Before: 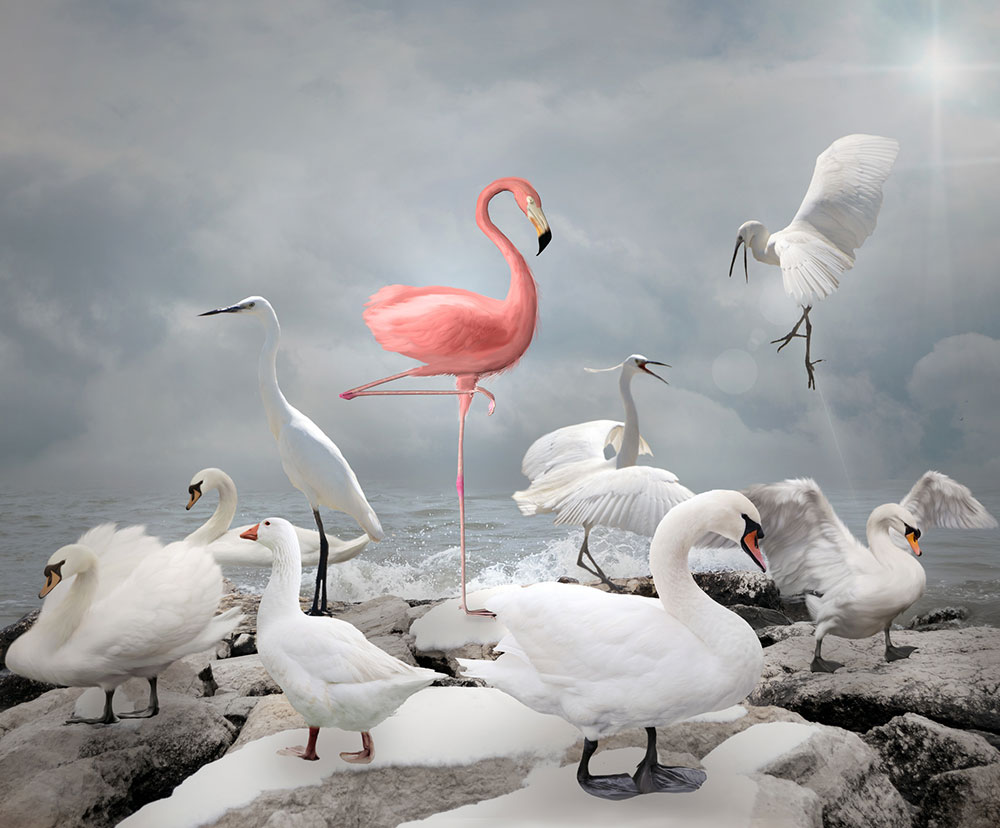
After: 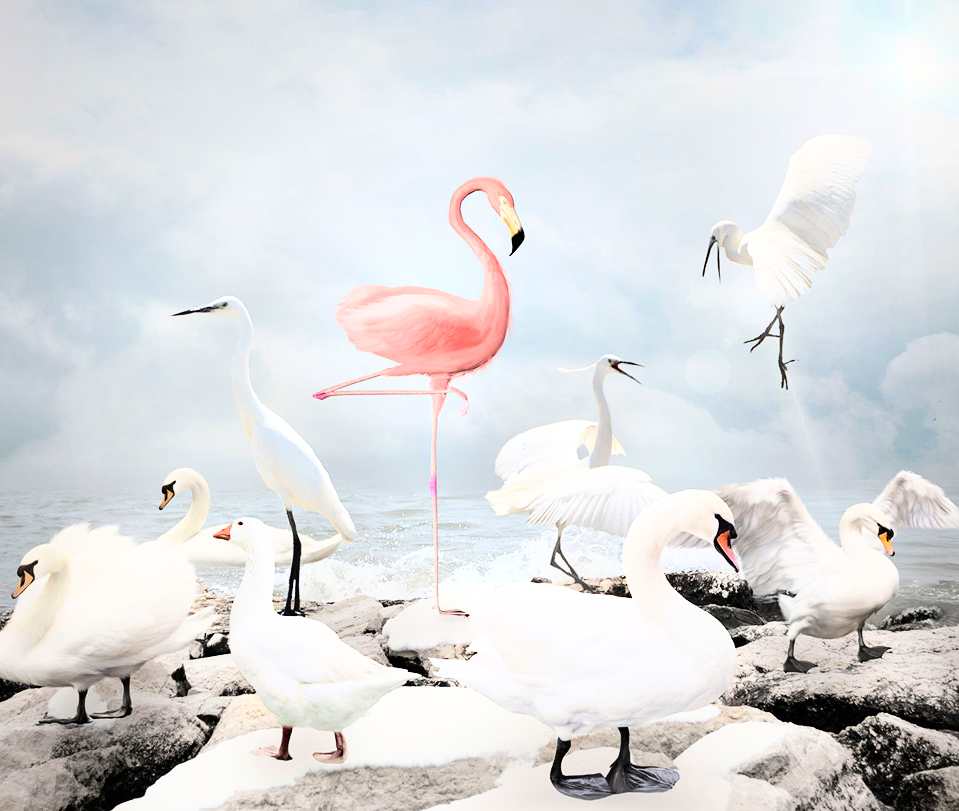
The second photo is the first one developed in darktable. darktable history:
base curve: curves: ch0 [(0, 0) (0.007, 0.004) (0.027, 0.03) (0.046, 0.07) (0.207, 0.54) (0.442, 0.872) (0.673, 0.972) (1, 1)]
tone equalizer: smoothing diameter 2.18%, edges refinement/feathering 23.72, mask exposure compensation -1.57 EV, filter diffusion 5
crop and rotate: left 2.753%, right 1.289%, bottom 2.023%
